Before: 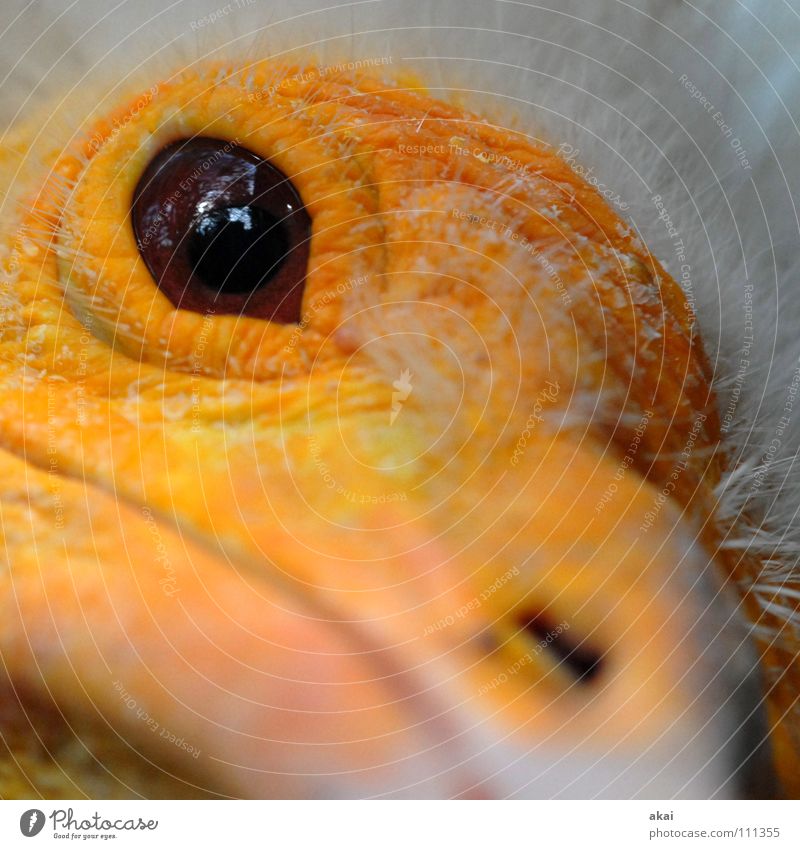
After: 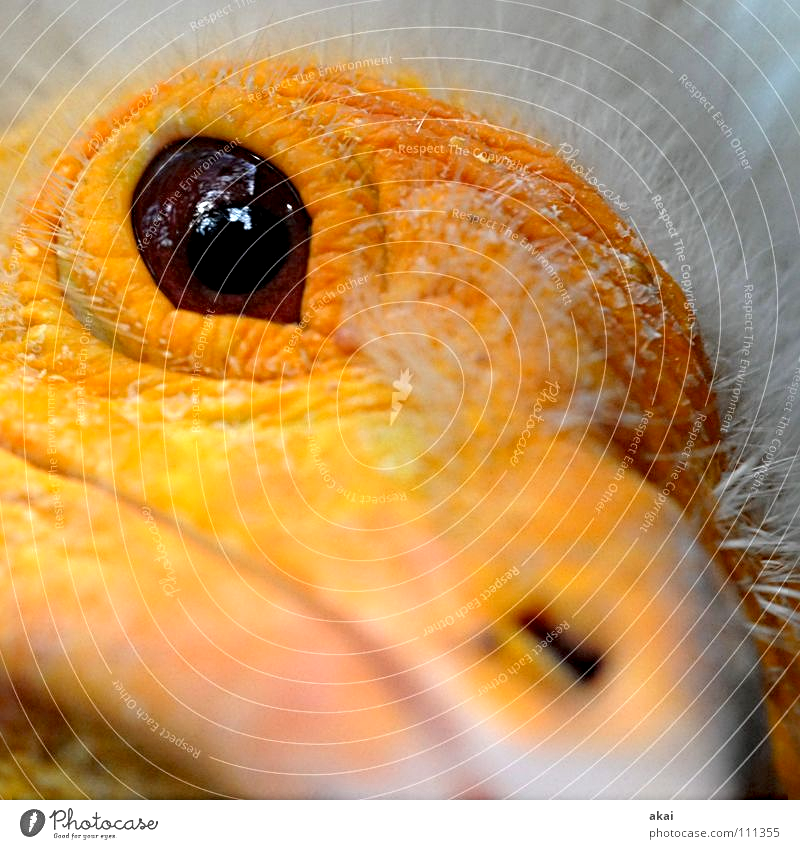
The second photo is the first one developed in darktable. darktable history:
exposure: black level correction 0.004, exposure 0.416 EV, compensate highlight preservation false
sharpen: radius 4.907
